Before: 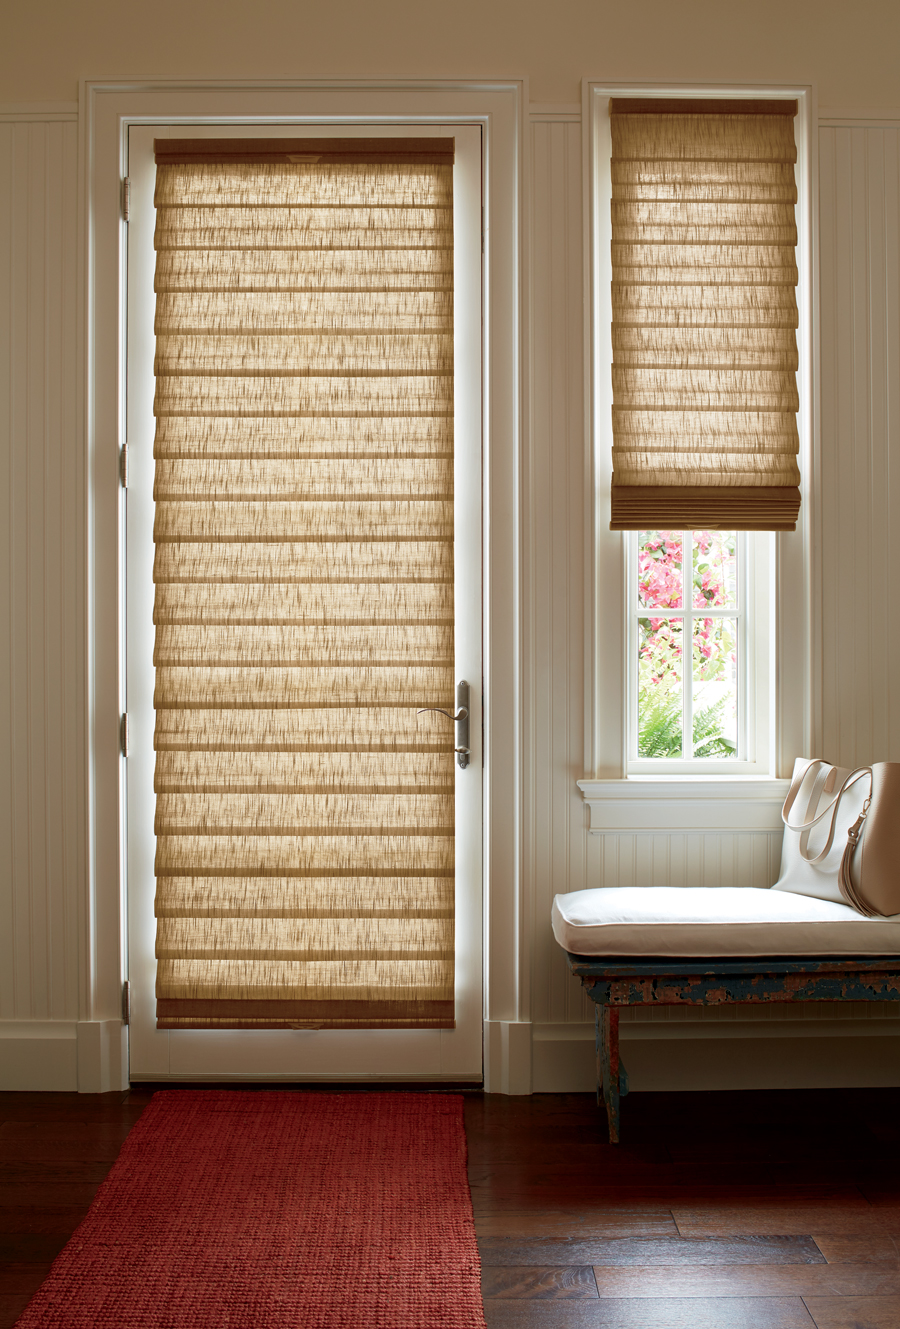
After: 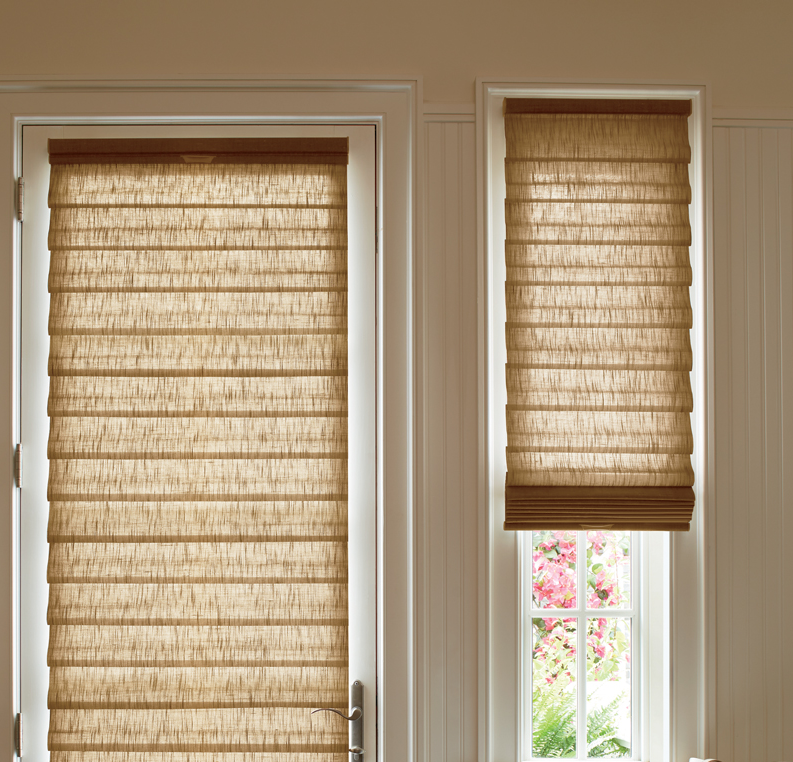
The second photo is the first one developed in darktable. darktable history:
crop and rotate: left 11.821%, bottom 42.641%
